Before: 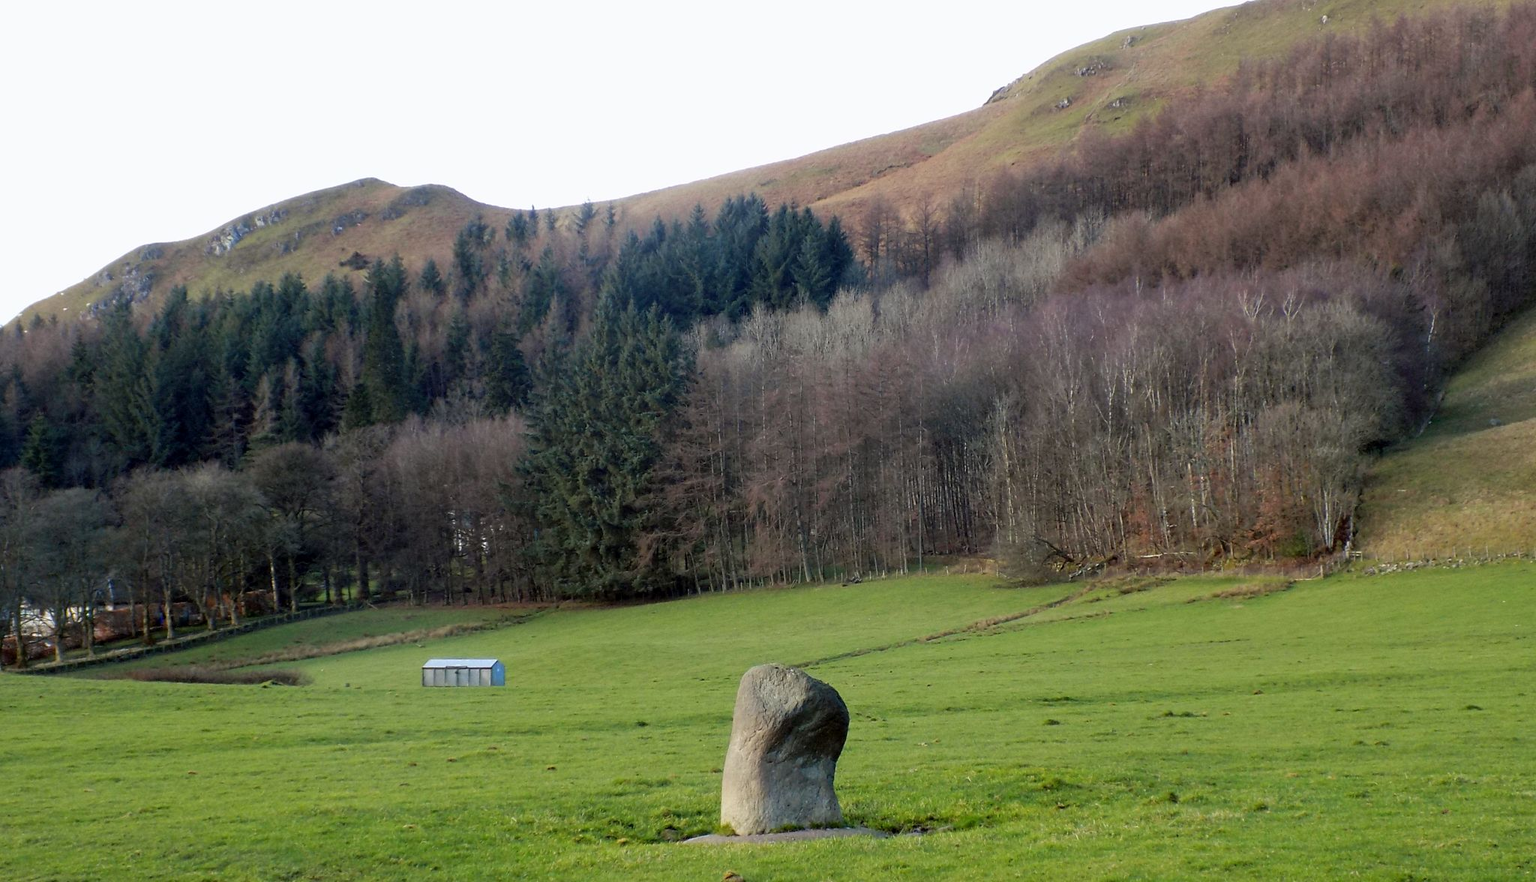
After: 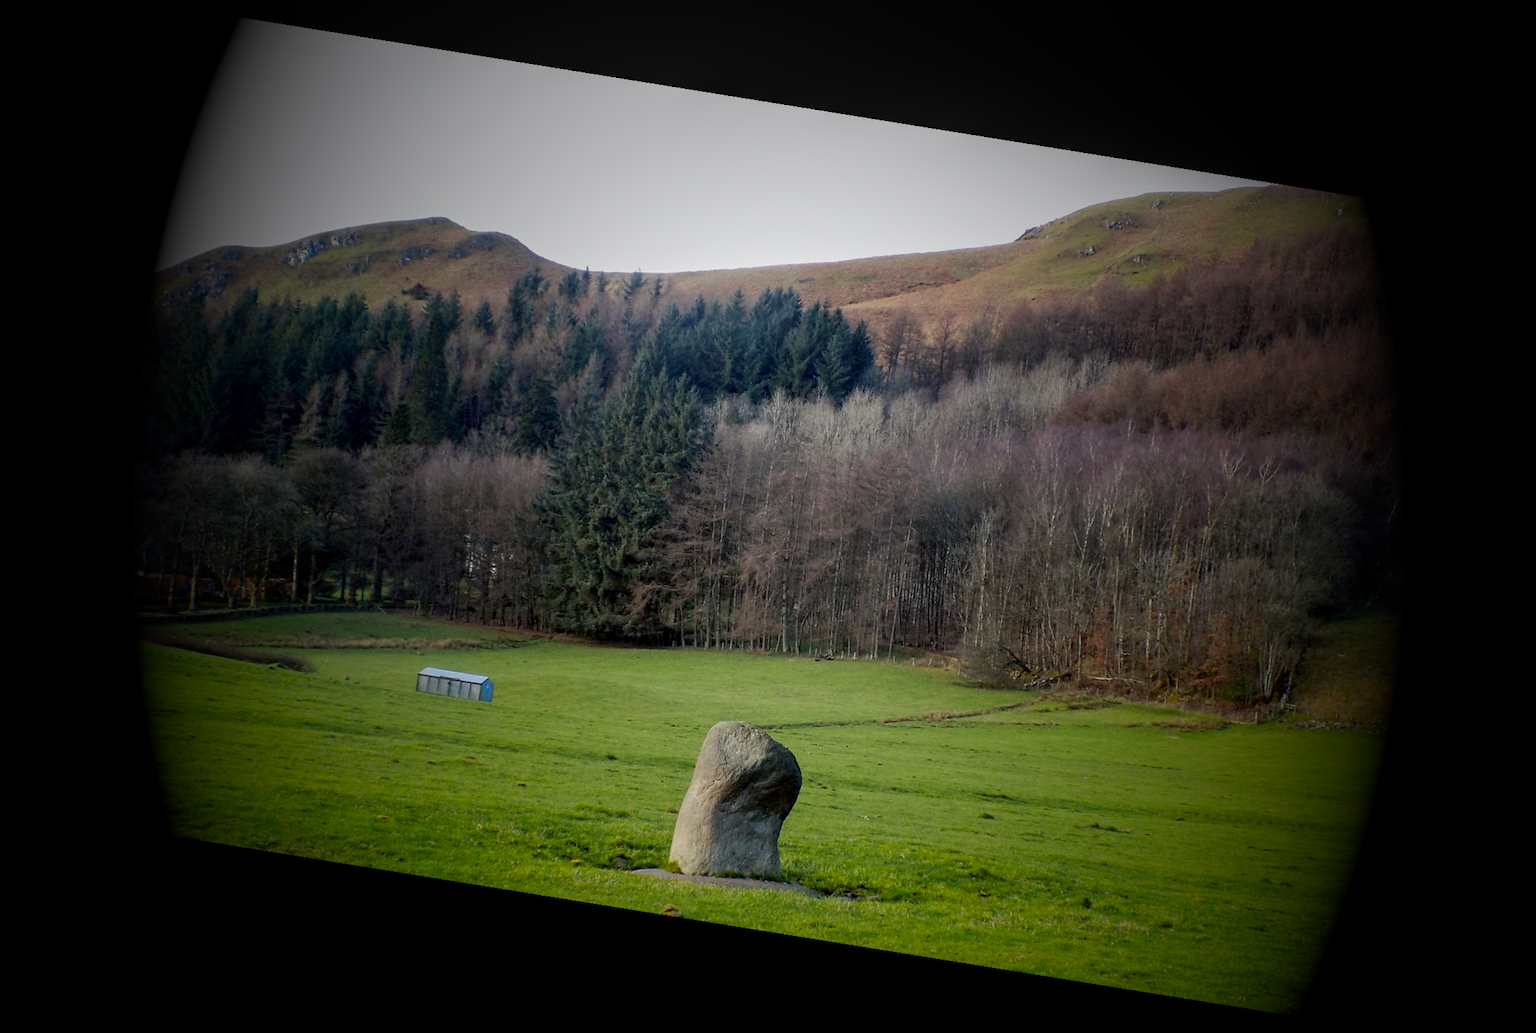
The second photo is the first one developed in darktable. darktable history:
vignetting: fall-off start 15.9%, fall-off radius 100%, brightness -1, saturation 0.5, width/height ratio 0.719
rotate and perspective: rotation 9.12°, automatic cropping off
local contrast: on, module defaults
